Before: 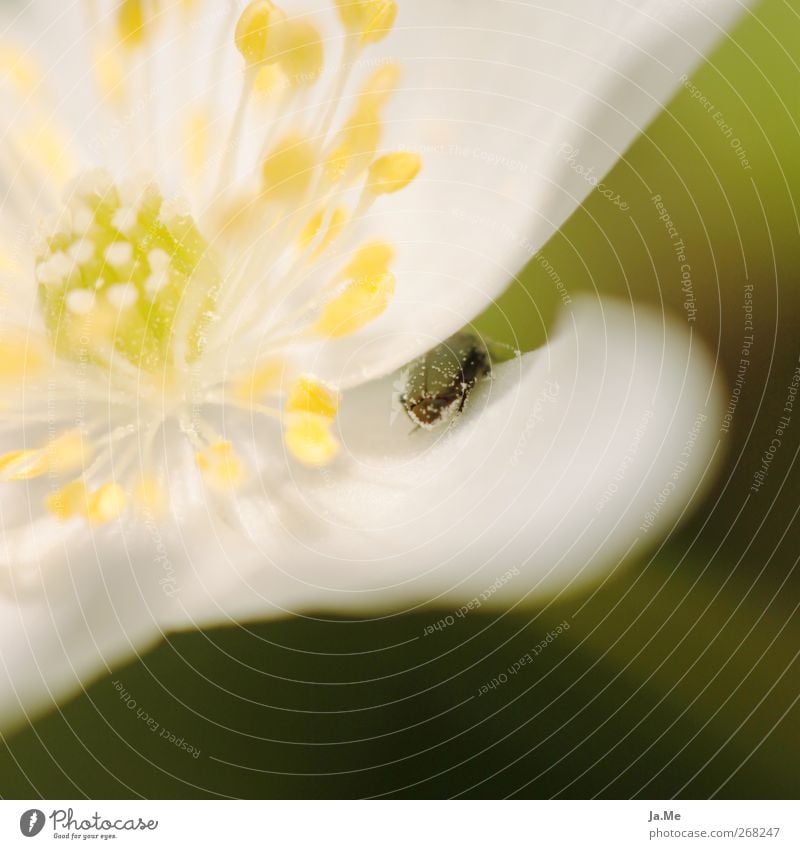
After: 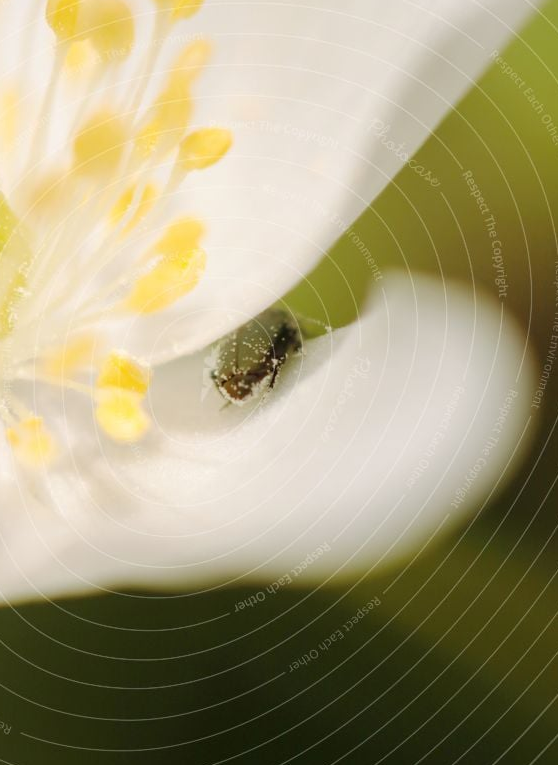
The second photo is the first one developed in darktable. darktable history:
crop and rotate: left 23.698%, top 2.879%, right 6.466%, bottom 6.956%
